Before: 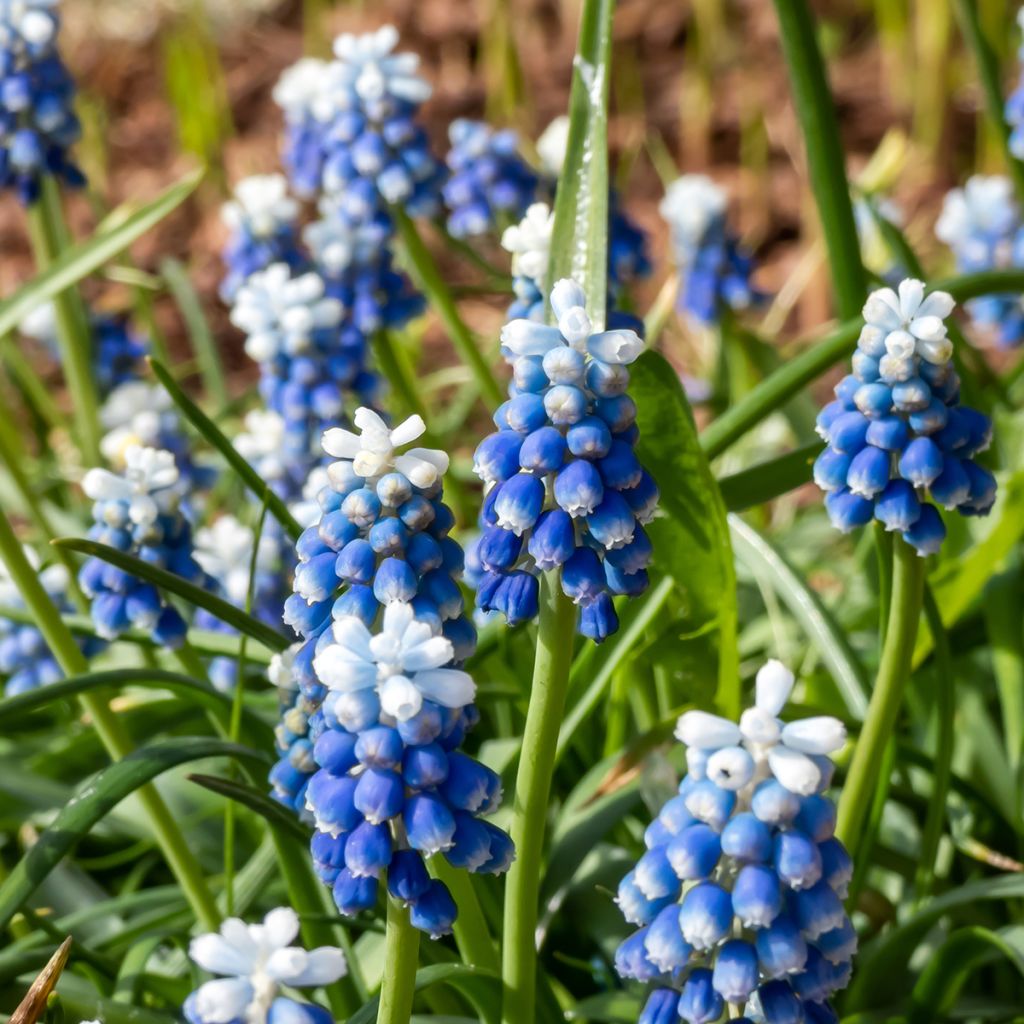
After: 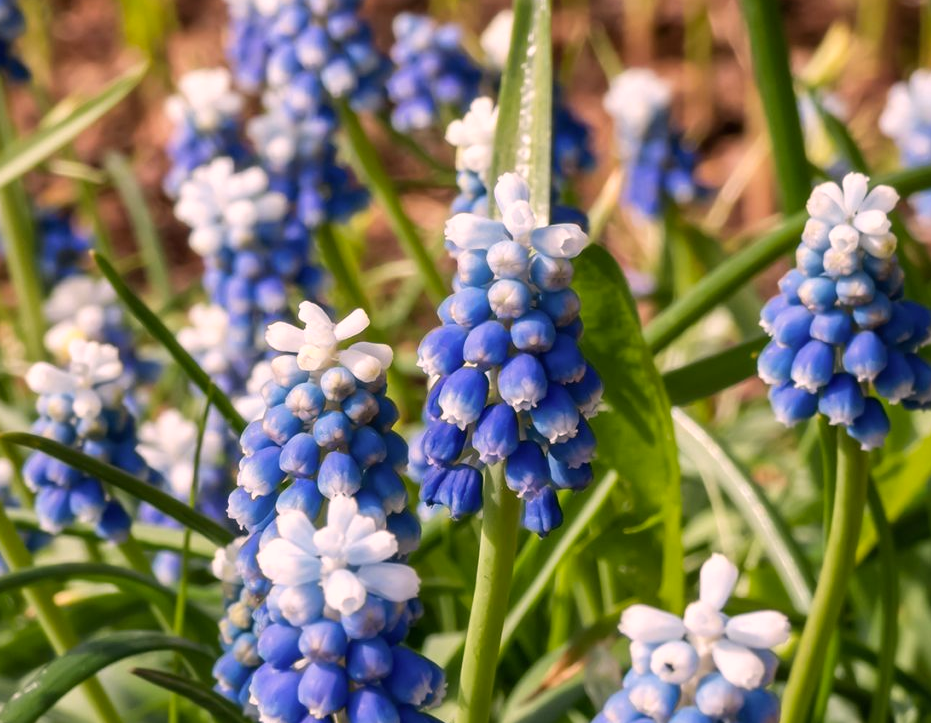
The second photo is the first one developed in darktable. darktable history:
shadows and highlights: soften with gaussian
crop: left 5.486%, top 10.367%, right 3.511%, bottom 18.984%
color correction: highlights a* 12.27, highlights b* 5.46
